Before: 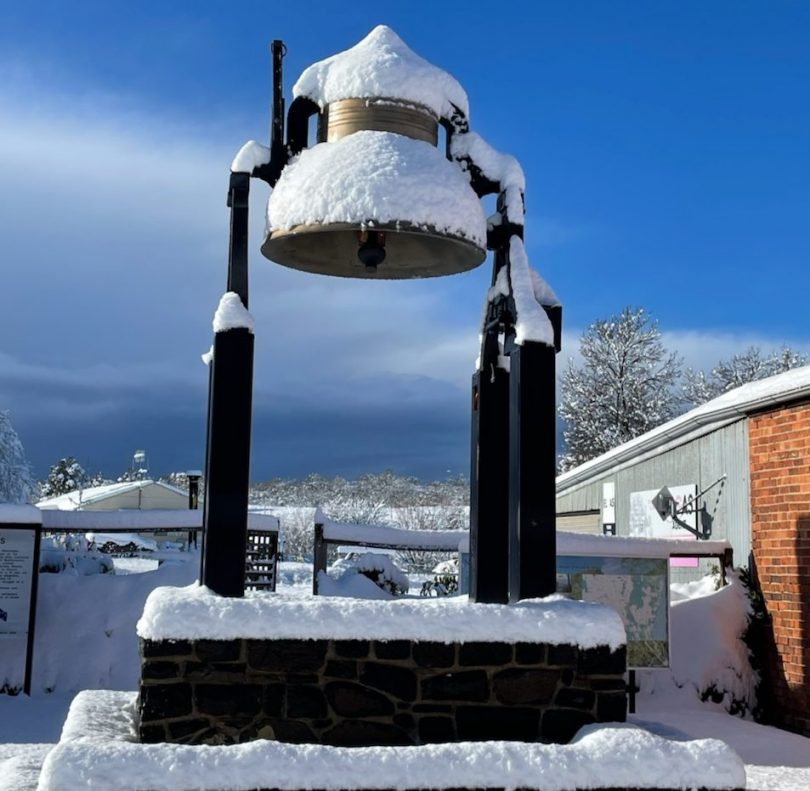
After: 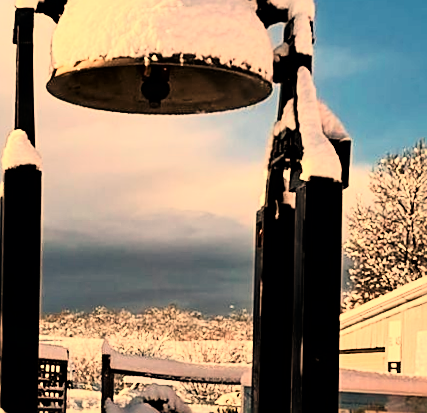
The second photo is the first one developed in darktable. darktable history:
white balance: red 1.467, blue 0.684
rotate and perspective: rotation 0.062°, lens shift (vertical) 0.115, lens shift (horizontal) -0.133, crop left 0.047, crop right 0.94, crop top 0.061, crop bottom 0.94
tone curve: curves: ch0 [(0, 0) (0.082, 0.02) (0.129, 0.078) (0.275, 0.301) (0.67, 0.809) (1, 1)], color space Lab, linked channels, preserve colors none
contrast brightness saturation: contrast 0.22
crop and rotate: left 22.13%, top 22.054%, right 22.026%, bottom 22.102%
sharpen: on, module defaults
